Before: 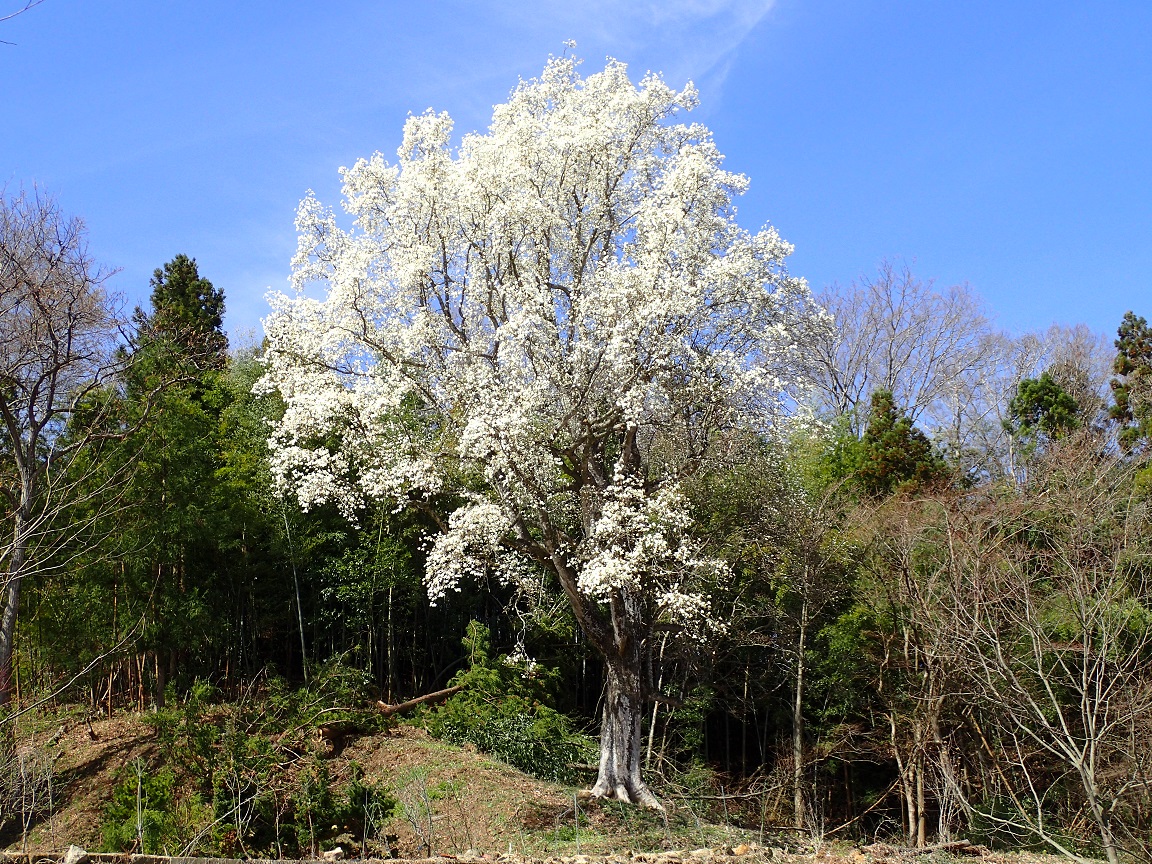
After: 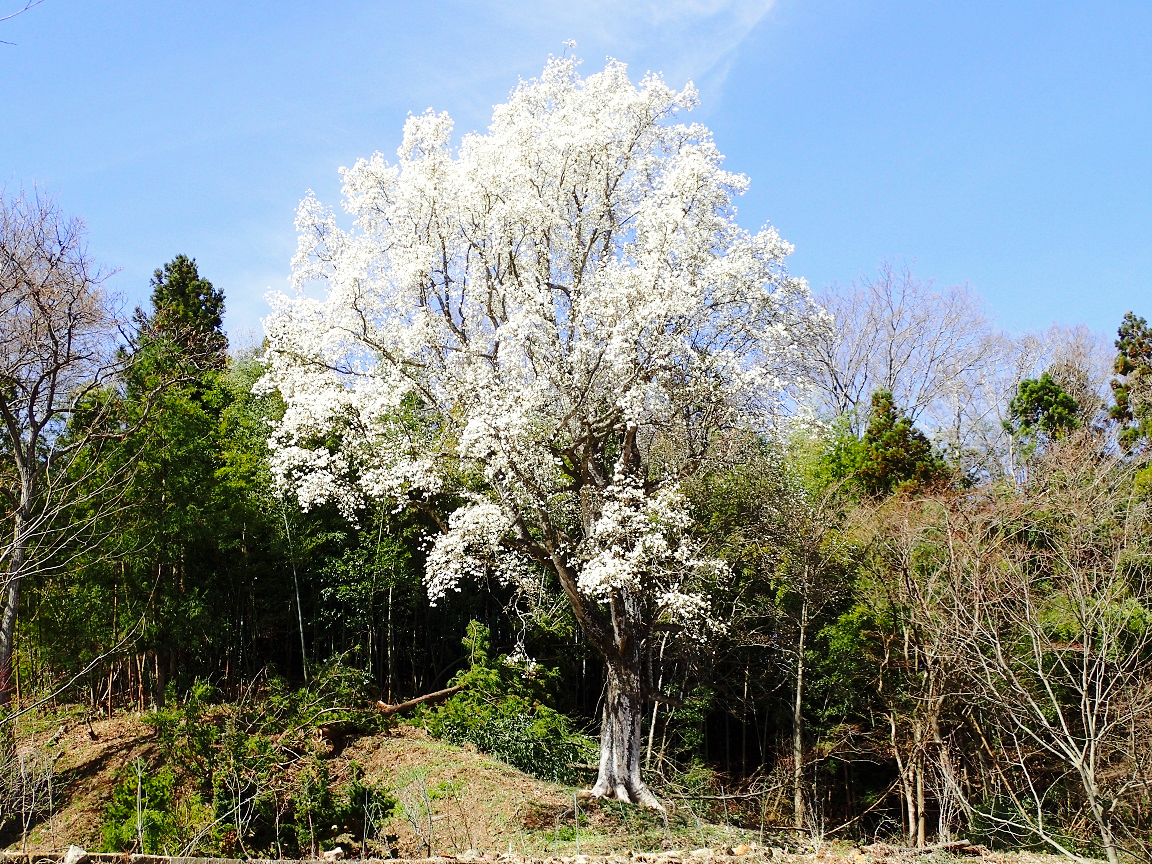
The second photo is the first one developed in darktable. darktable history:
base curve: curves: ch0 [(0, 0) (0.028, 0.03) (0.121, 0.232) (0.46, 0.748) (0.859, 0.968) (1, 1)], preserve colors none
rgb curve: curves: ch0 [(0, 0) (0.175, 0.154) (0.785, 0.663) (1, 1)]
